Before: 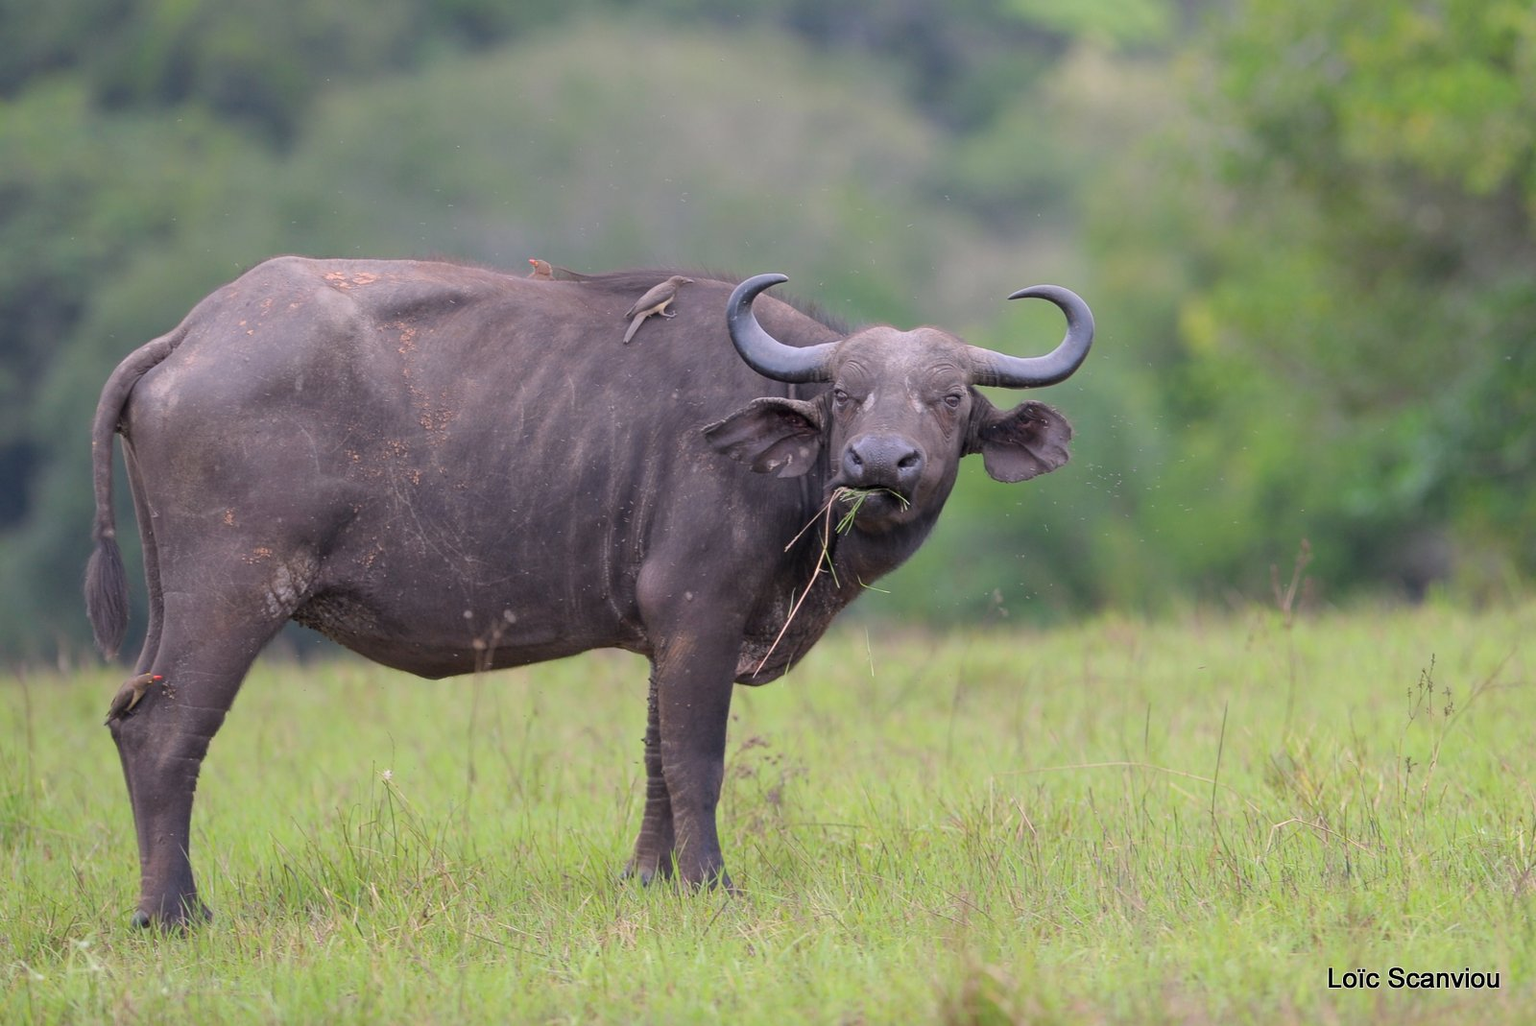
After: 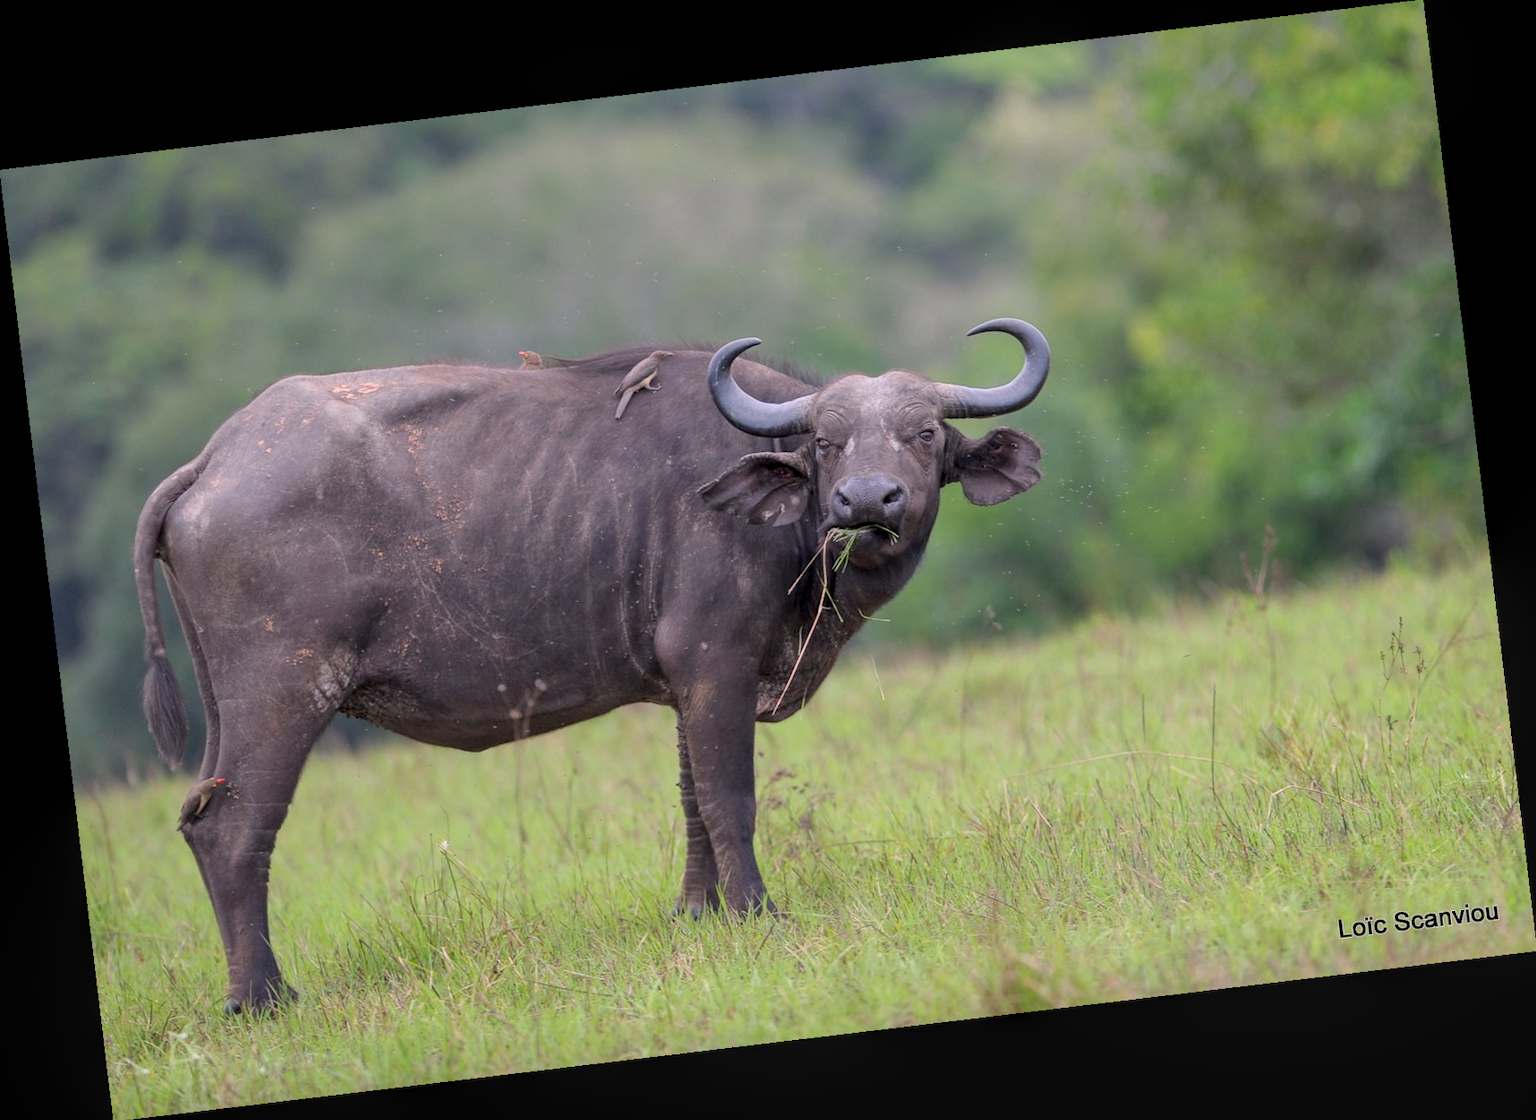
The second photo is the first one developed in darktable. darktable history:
local contrast: on, module defaults
rotate and perspective: rotation -6.83°, automatic cropping off
